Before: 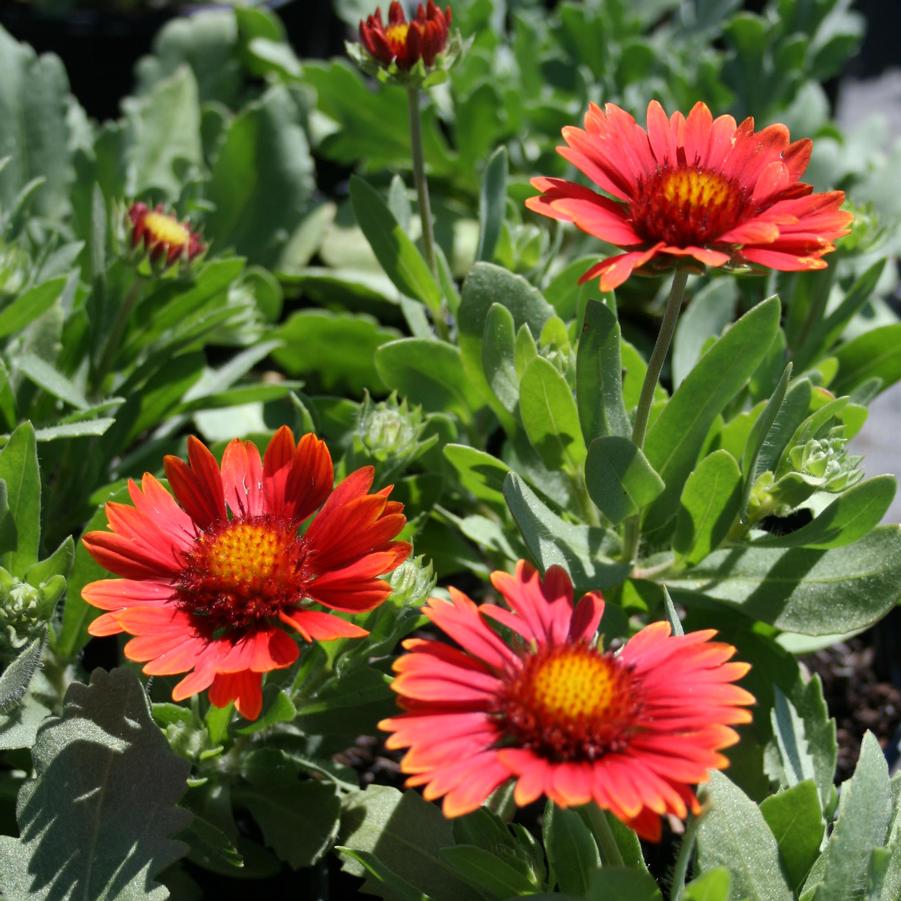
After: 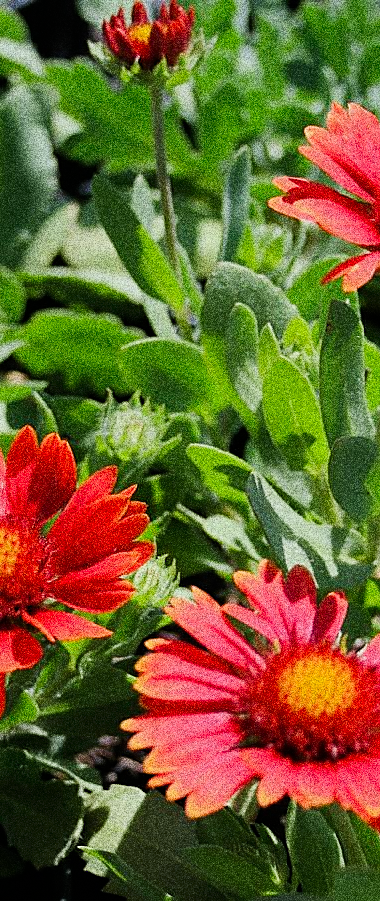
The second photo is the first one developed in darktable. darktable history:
sharpen: radius 1.4, amount 1.25, threshold 0.7
grain: coarseness 30.02 ISO, strength 100%
crop: left 28.583%, right 29.231%
filmic rgb: black relative exposure -7.65 EV, white relative exposure 4.56 EV, hardness 3.61
contrast brightness saturation: saturation 0.18
exposure: black level correction 0, exposure 0.5 EV, compensate exposure bias true, compensate highlight preservation false
